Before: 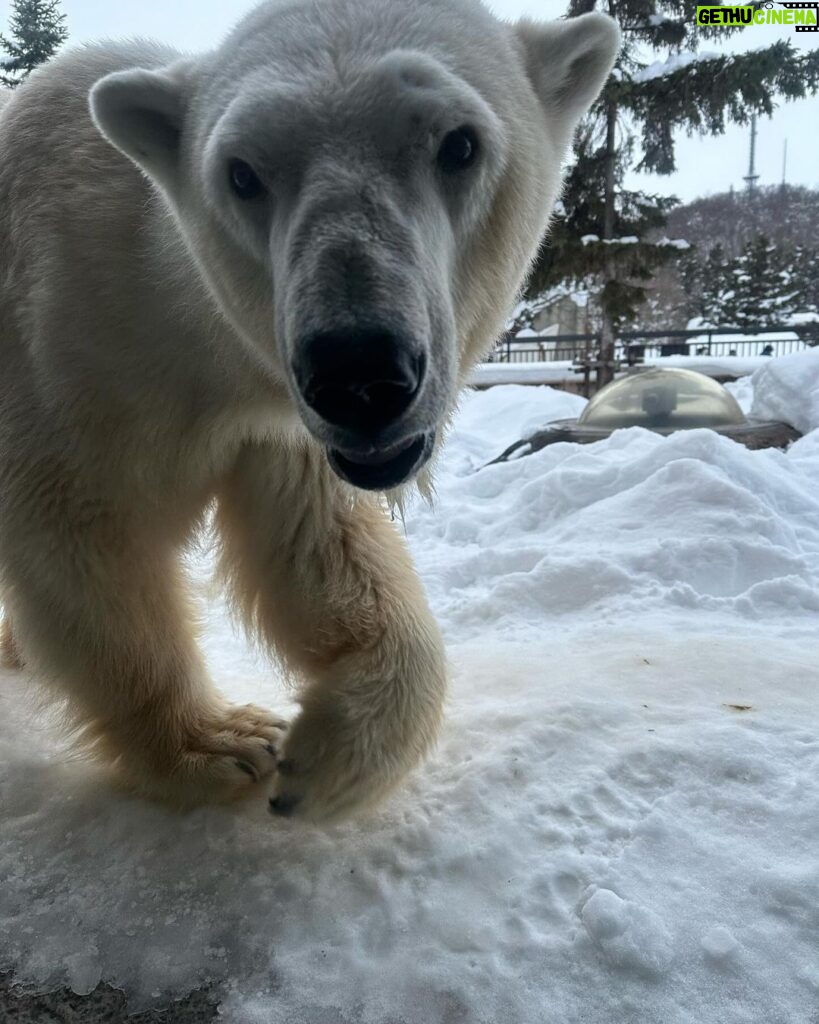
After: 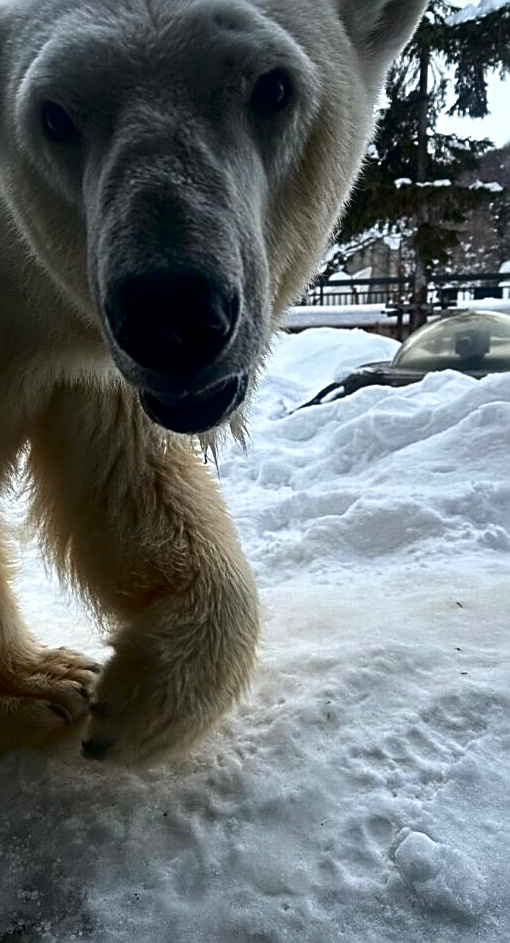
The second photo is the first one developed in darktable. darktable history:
sharpen: radius 2.543, amount 0.636
contrast brightness saturation: contrast 0.1, brightness -0.26, saturation 0.14
exposure: exposure 0.2 EV, compensate highlight preservation false
crop and rotate: left 22.918%, top 5.629%, right 14.711%, bottom 2.247%
